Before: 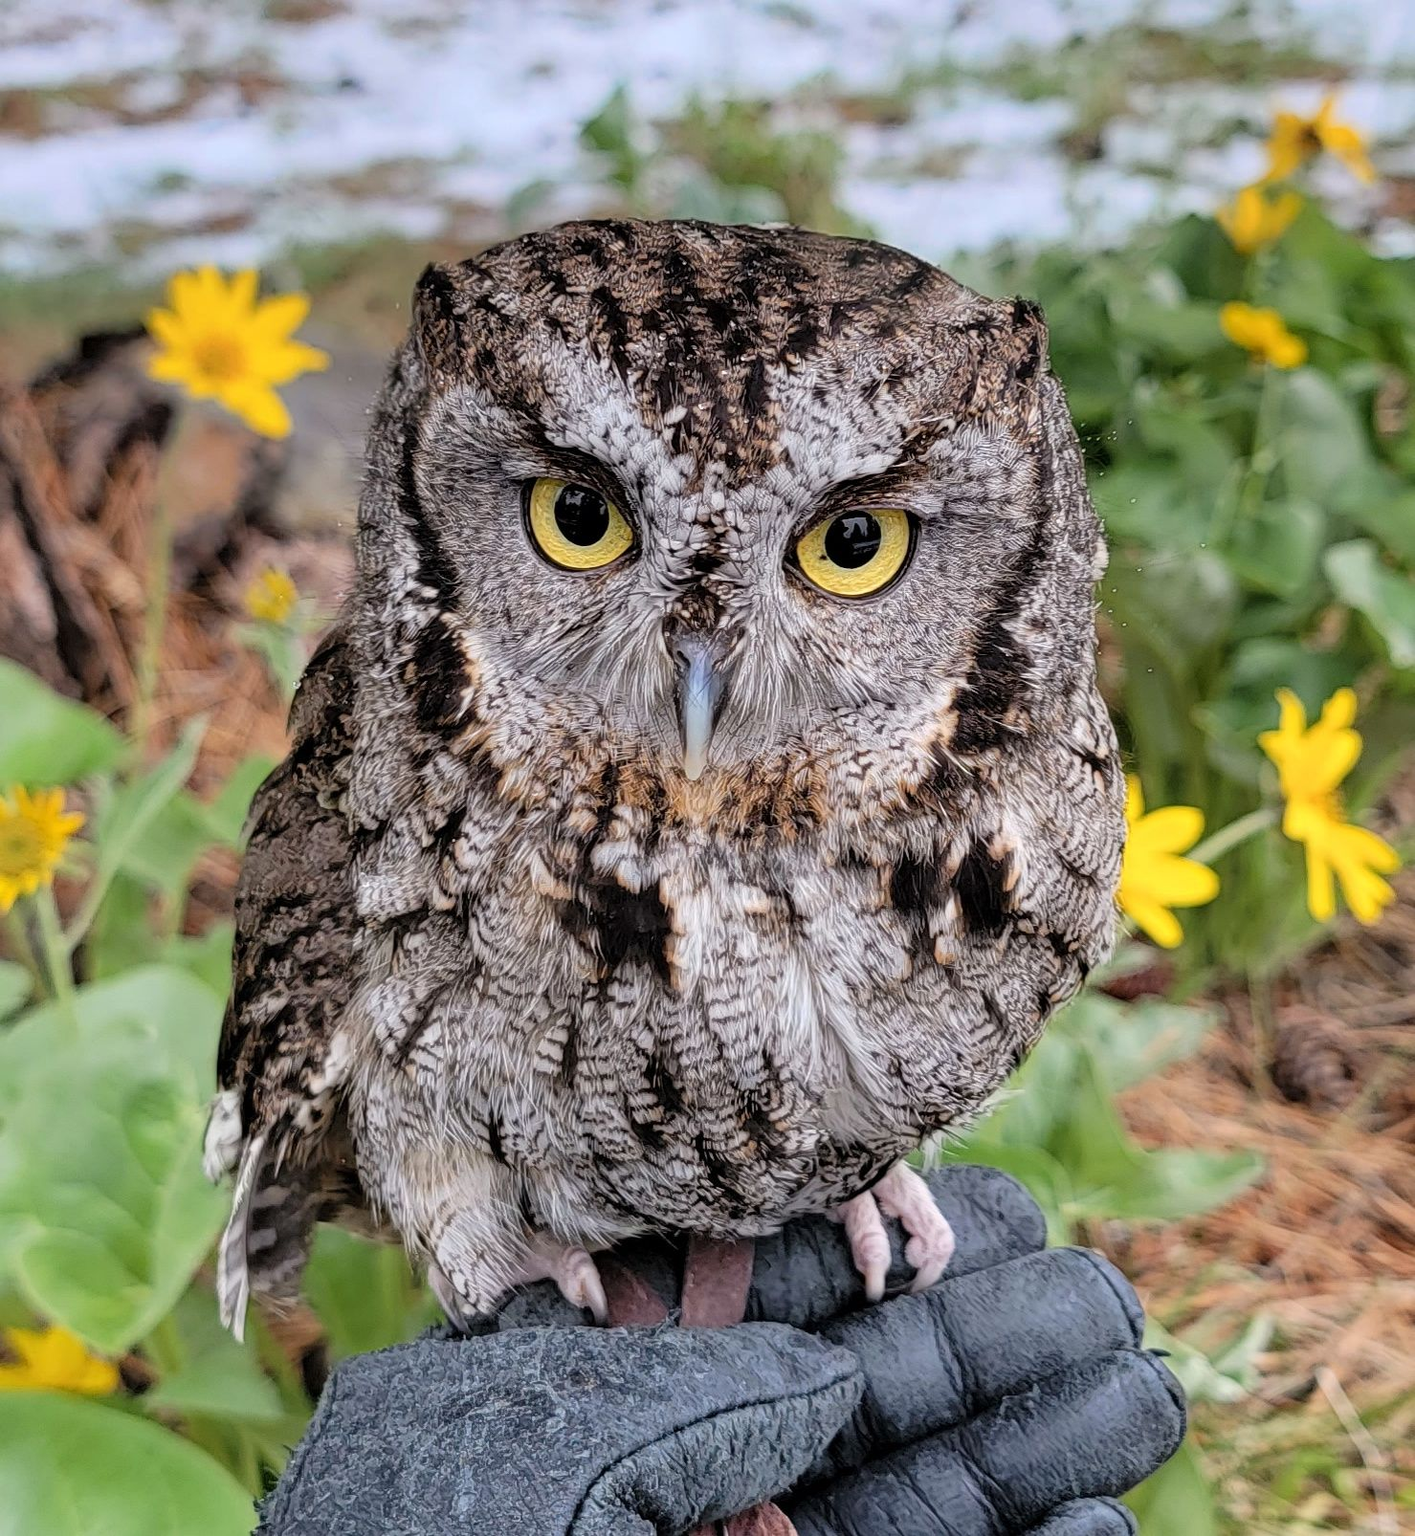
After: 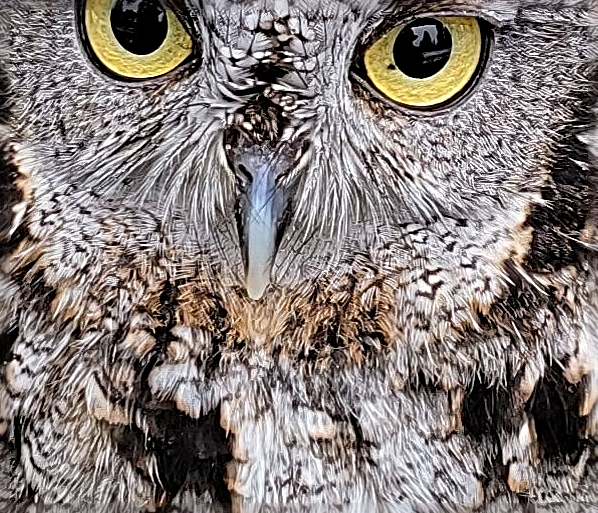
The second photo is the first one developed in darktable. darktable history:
white balance: red 0.978, blue 0.999
crop: left 31.751%, top 32.172%, right 27.8%, bottom 35.83%
shadows and highlights: shadows 20.91, highlights -35.45, soften with gaussian
sharpen: radius 3.69, amount 0.928
